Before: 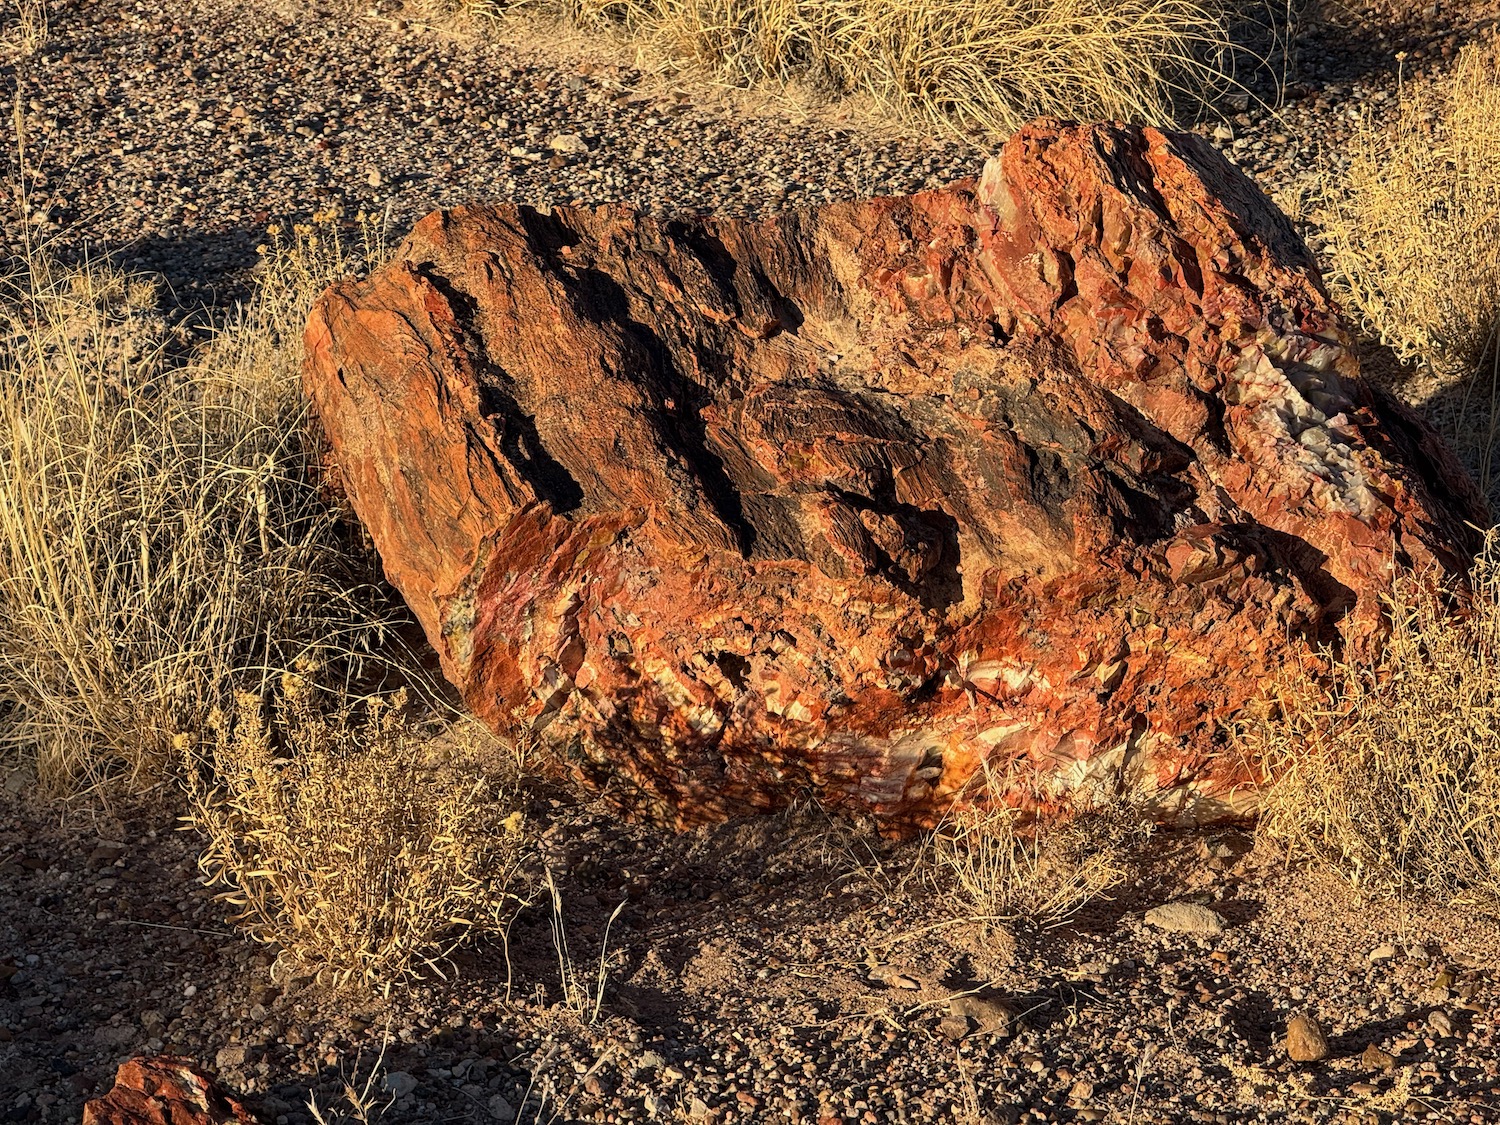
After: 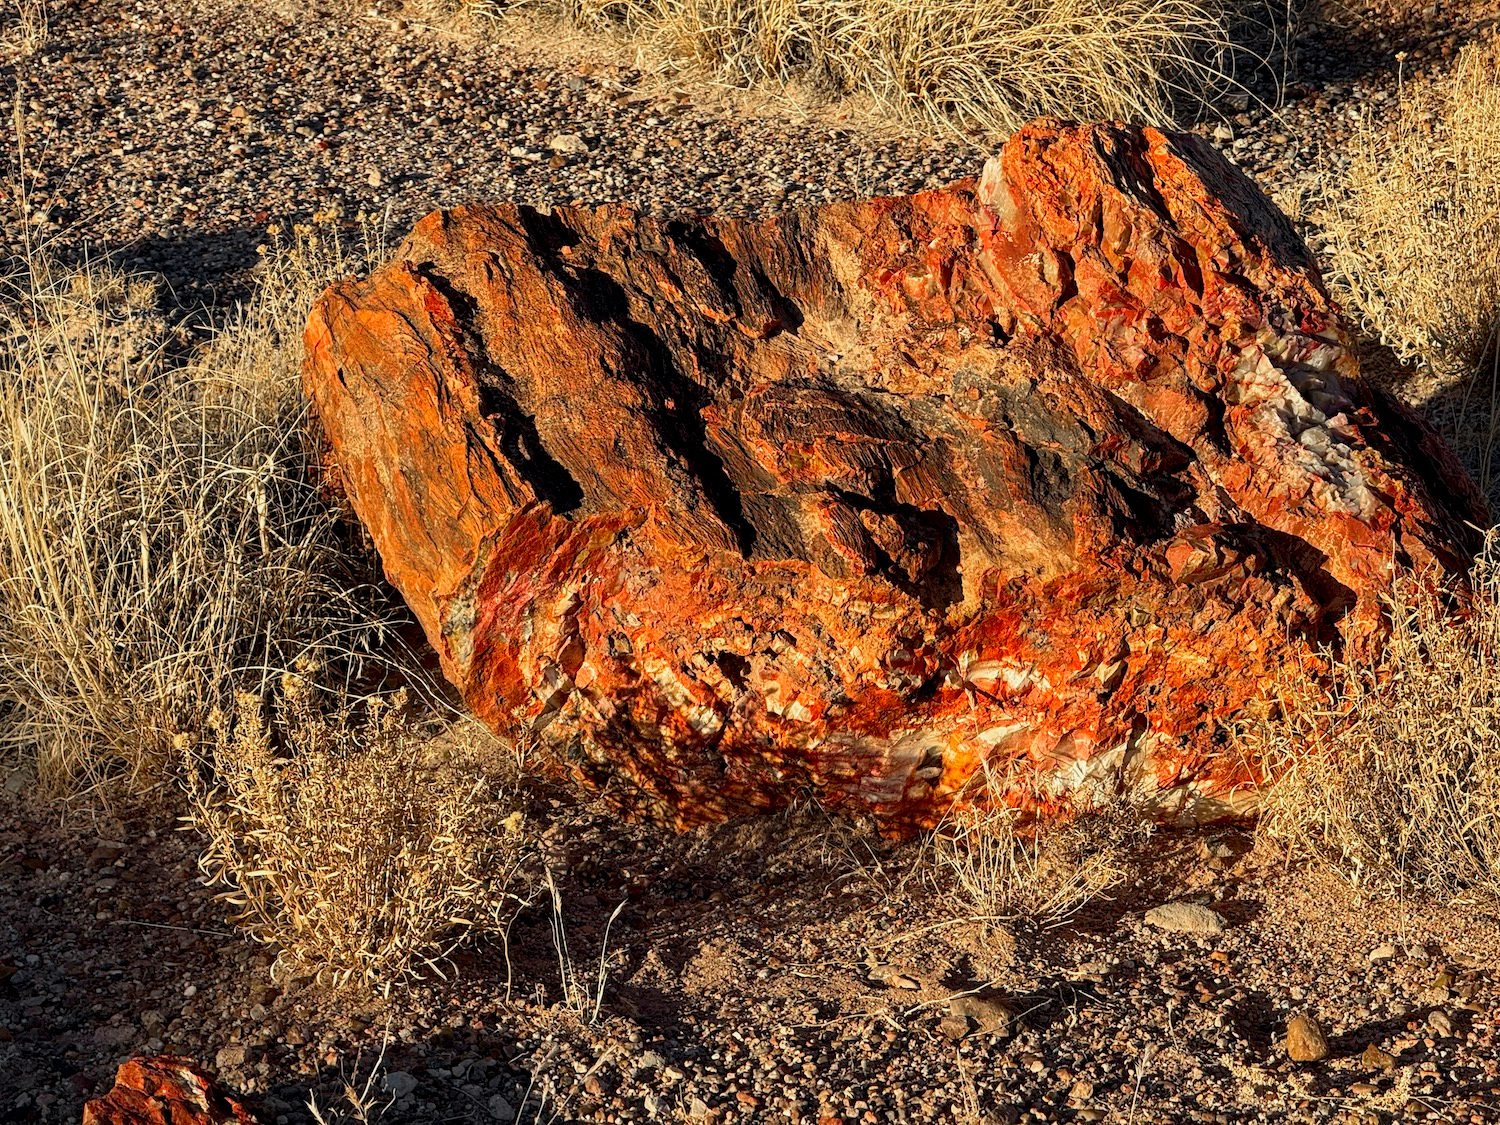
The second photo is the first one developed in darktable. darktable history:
color zones: curves: ch1 [(0, 0.679) (0.143, 0.647) (0.286, 0.261) (0.378, -0.011) (0.571, 0.396) (0.714, 0.399) (0.857, 0.406) (1, 0.679)]
